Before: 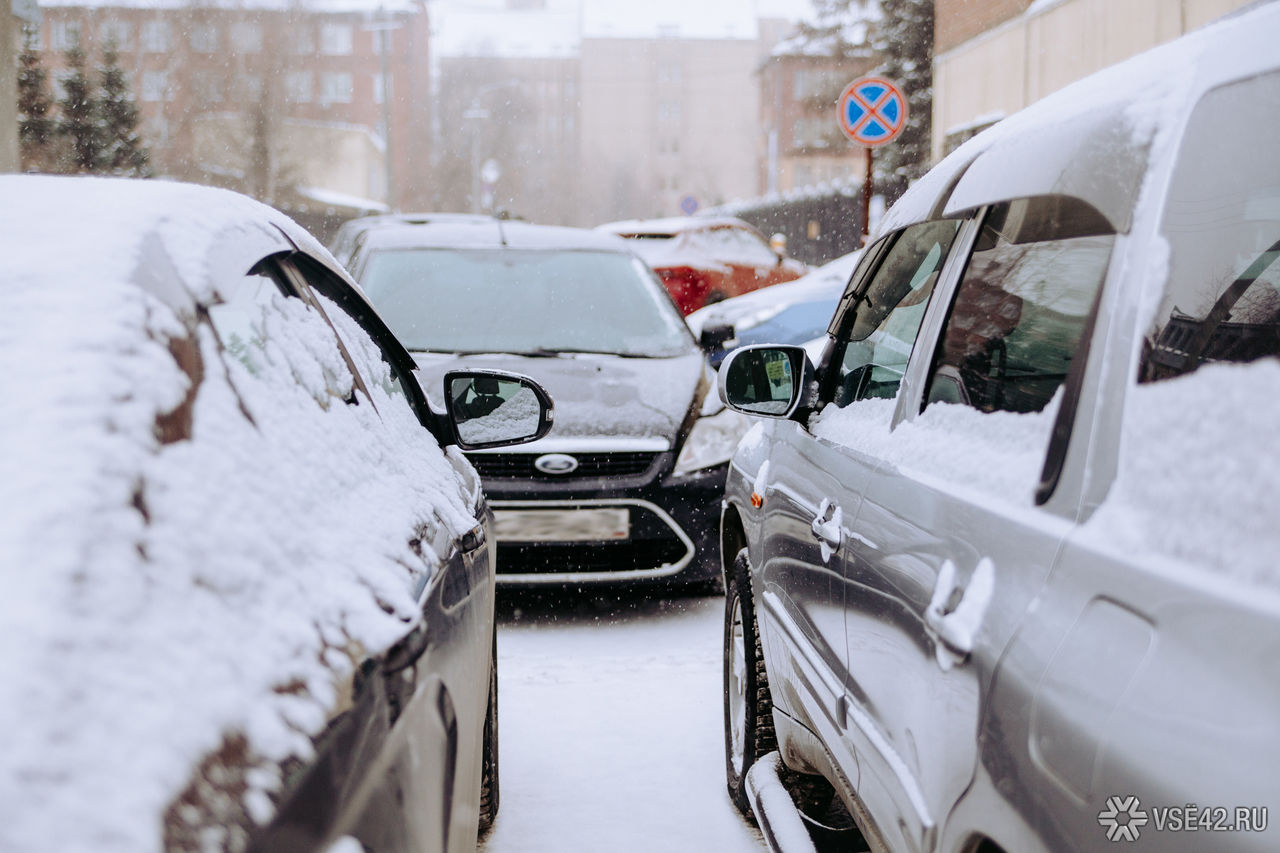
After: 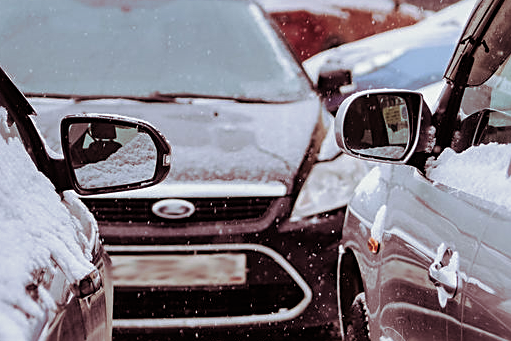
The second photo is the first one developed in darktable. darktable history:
sharpen: on, module defaults
crop: left 30%, top 30%, right 30%, bottom 30%
shadows and highlights: shadows 24.5, highlights -78.15, soften with gaussian
split-toning: shadows › hue 360°
base curve: exposure shift 0, preserve colors none
